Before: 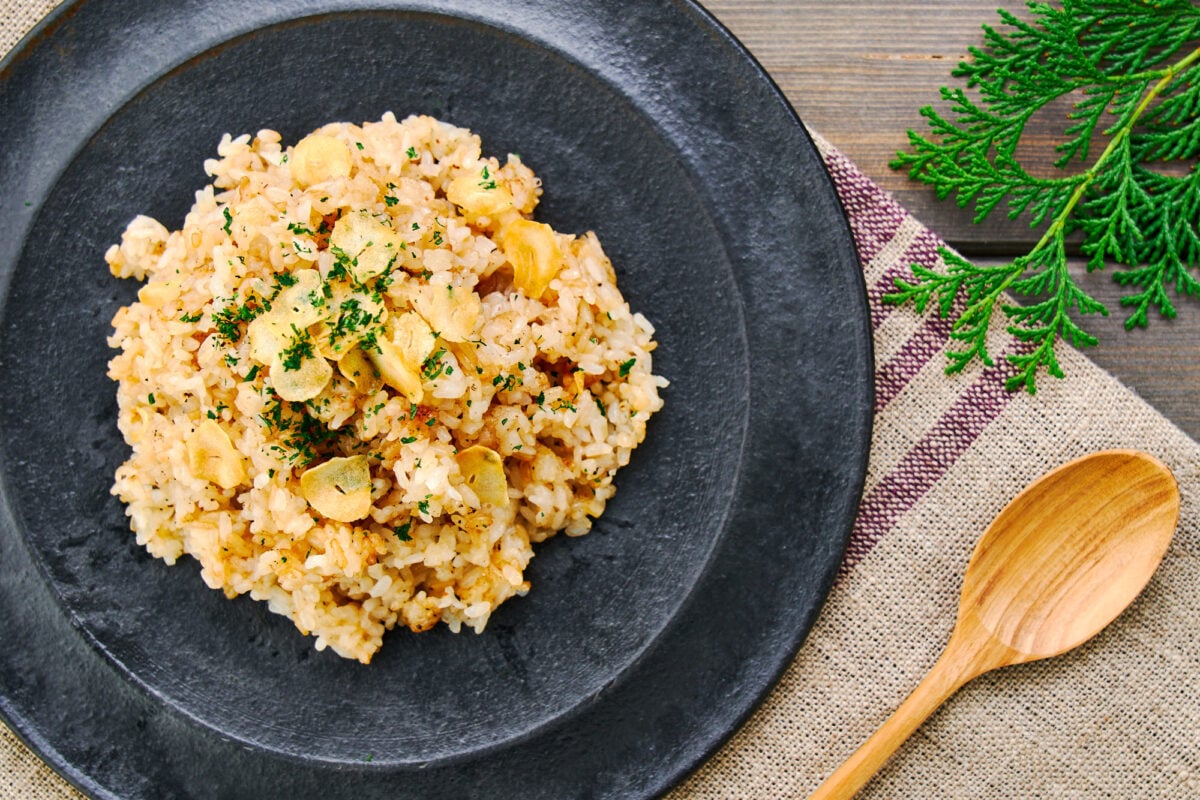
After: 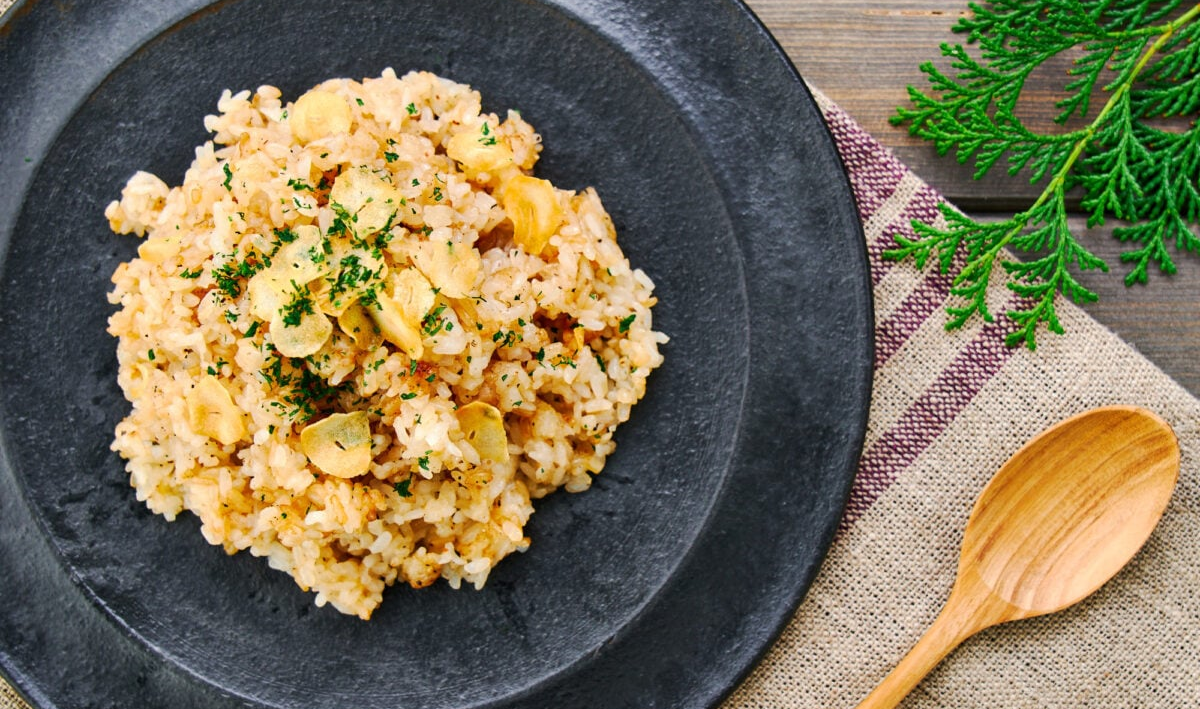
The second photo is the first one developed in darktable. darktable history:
crop and rotate: top 5.565%, bottom 5.755%
